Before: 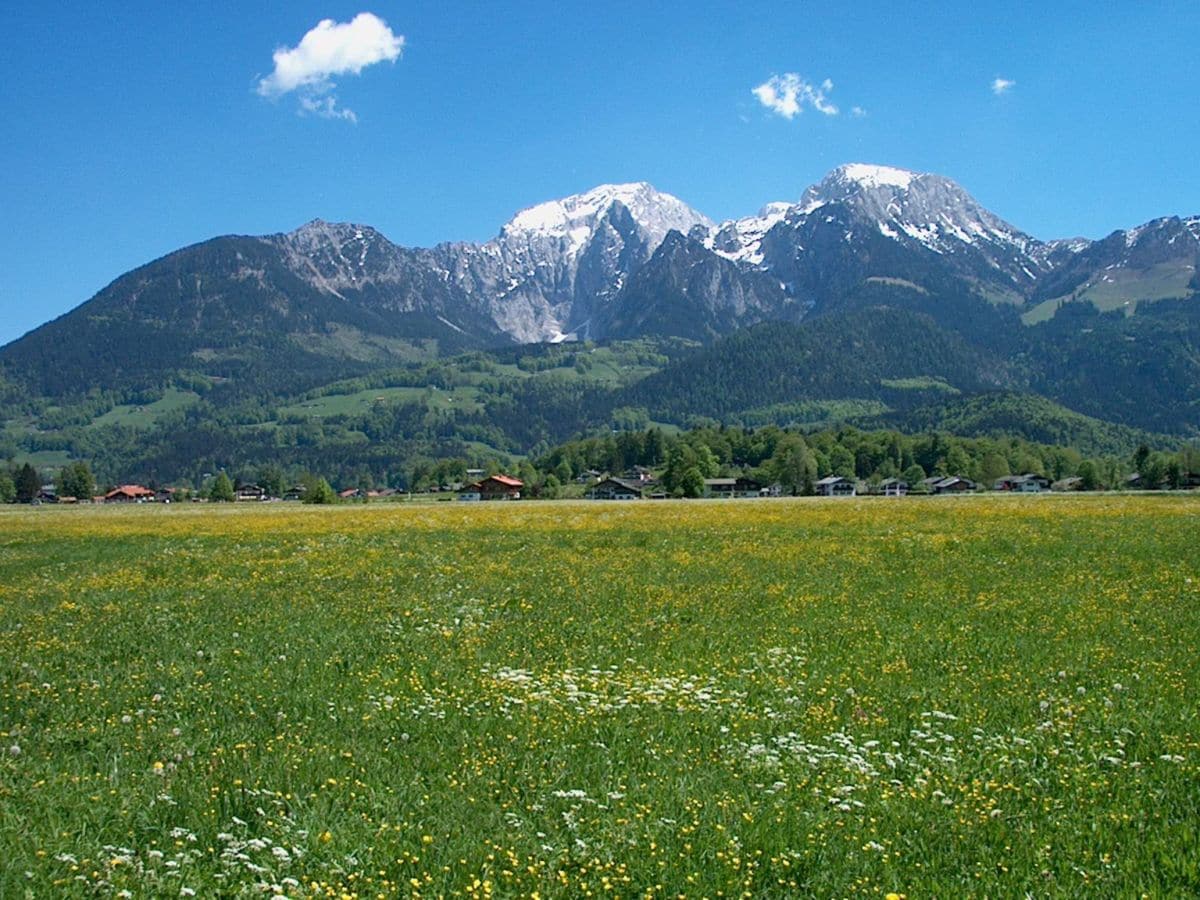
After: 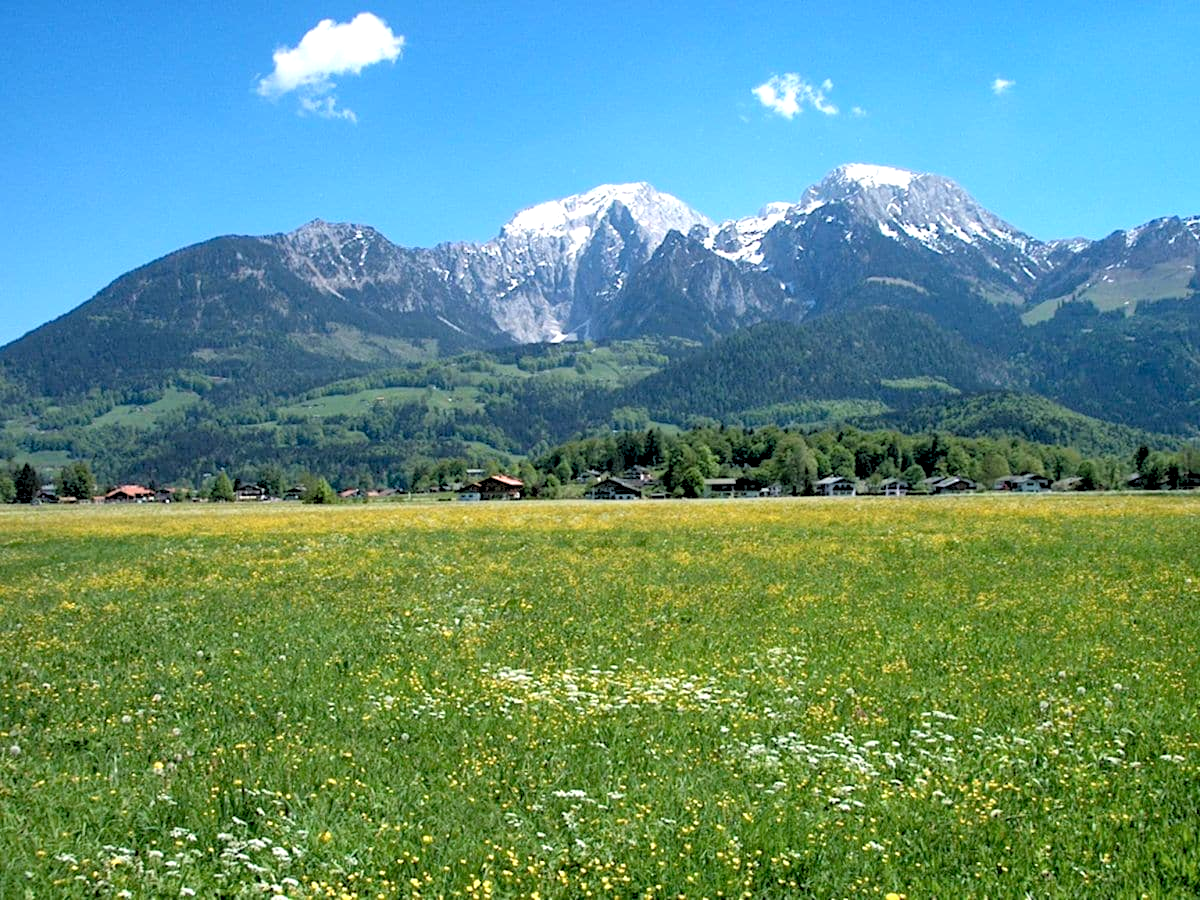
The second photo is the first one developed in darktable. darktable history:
color zones: curves: ch0 [(0, 0.558) (0.143, 0.559) (0.286, 0.529) (0.429, 0.505) (0.571, 0.5) (0.714, 0.5) (0.857, 0.5) (1, 0.558)]; ch1 [(0, 0.469) (0.01, 0.469) (0.12, 0.446) (0.248, 0.469) (0.5, 0.5) (0.748, 0.5) (0.99, 0.469) (1, 0.469)]
color correction: highlights a* -0.182, highlights b* -0.124
exposure: black level correction 0.005, exposure 0.286 EV, compensate highlight preservation false
rgb levels: levels [[0.013, 0.434, 0.89], [0, 0.5, 1], [0, 0.5, 1]]
